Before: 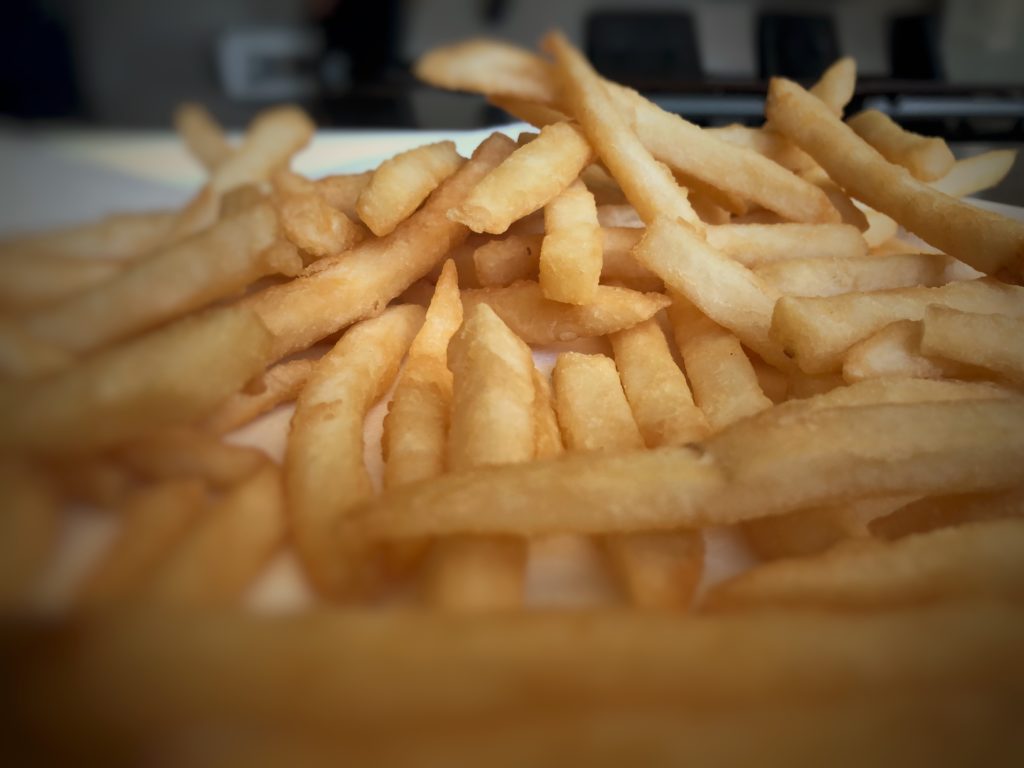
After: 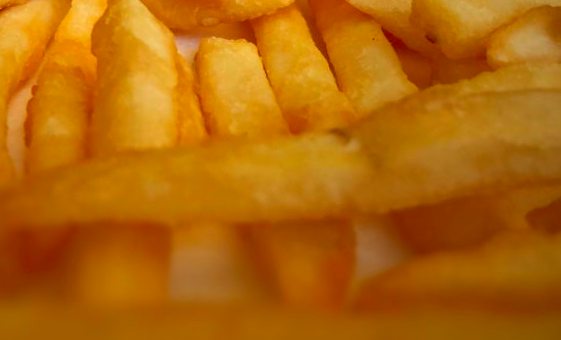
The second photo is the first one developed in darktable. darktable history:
color contrast: green-magenta contrast 1.69, blue-yellow contrast 1.49
crop: left 35.03%, top 36.625%, right 14.663%, bottom 20.057%
color balance: lift [1.005, 1.002, 0.998, 0.998], gamma [1, 1.021, 1.02, 0.979], gain [0.923, 1.066, 1.056, 0.934]
rotate and perspective: rotation 0.128°, lens shift (vertical) -0.181, lens shift (horizontal) -0.044, shear 0.001, automatic cropping off
